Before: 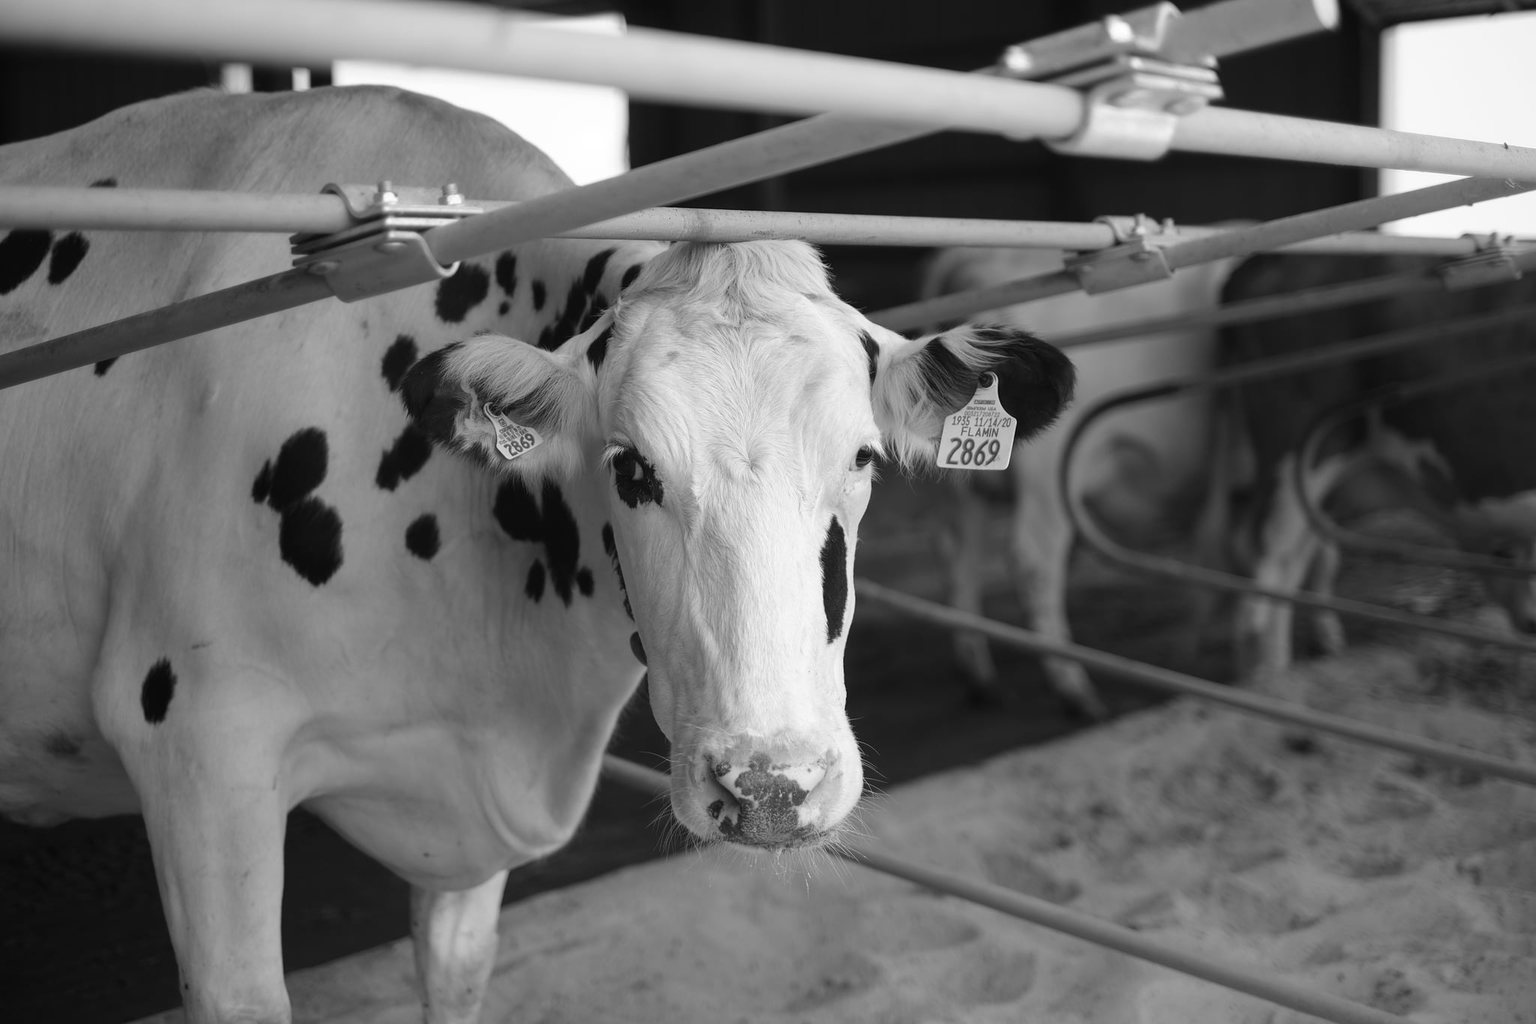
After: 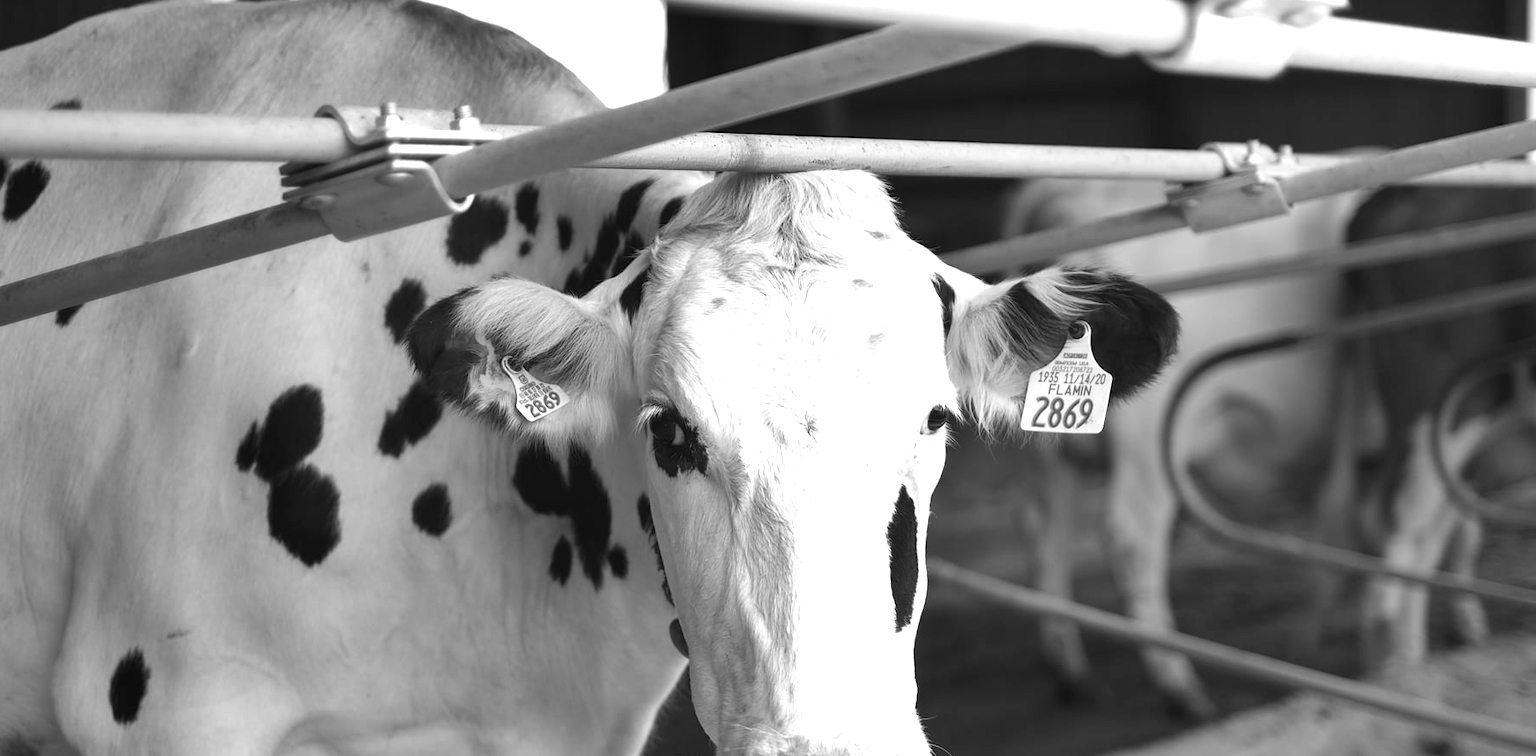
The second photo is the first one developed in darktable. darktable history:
shadows and highlights: radius 118.69, shadows 42.21, highlights -61.56, soften with gaussian
exposure: black level correction 0.001, exposure 0.955 EV, compensate exposure bias true, compensate highlight preservation false
crop: left 3.015%, top 8.969%, right 9.647%, bottom 26.457%
